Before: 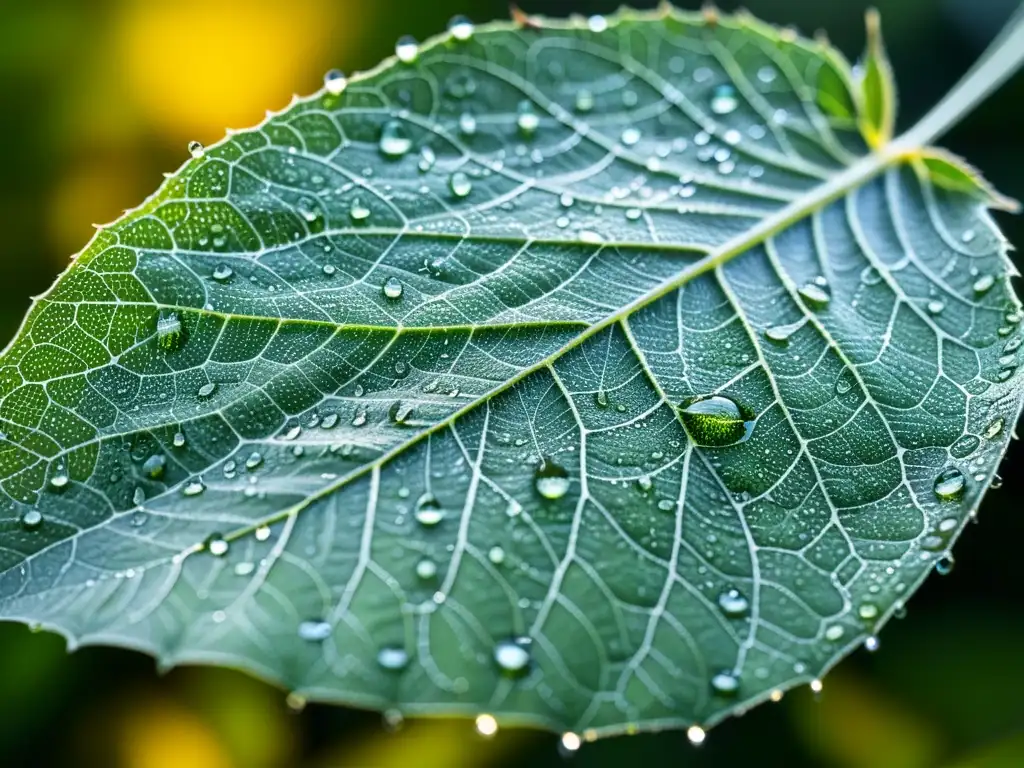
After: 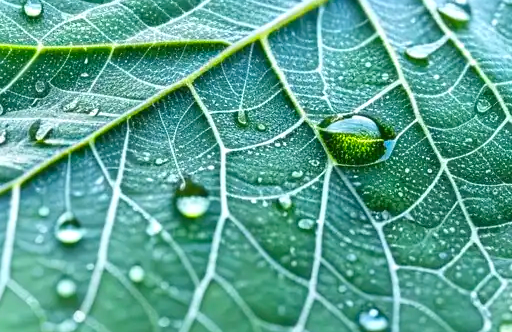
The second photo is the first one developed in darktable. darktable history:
color balance rgb: linear chroma grading › global chroma 15.623%, perceptual saturation grading › global saturation 0.419%, contrast -9.813%
crop: left 35.217%, top 36.676%, right 14.687%, bottom 20.006%
exposure: black level correction -0.002, exposure 0.544 EV, compensate exposure bias true, compensate highlight preservation false
